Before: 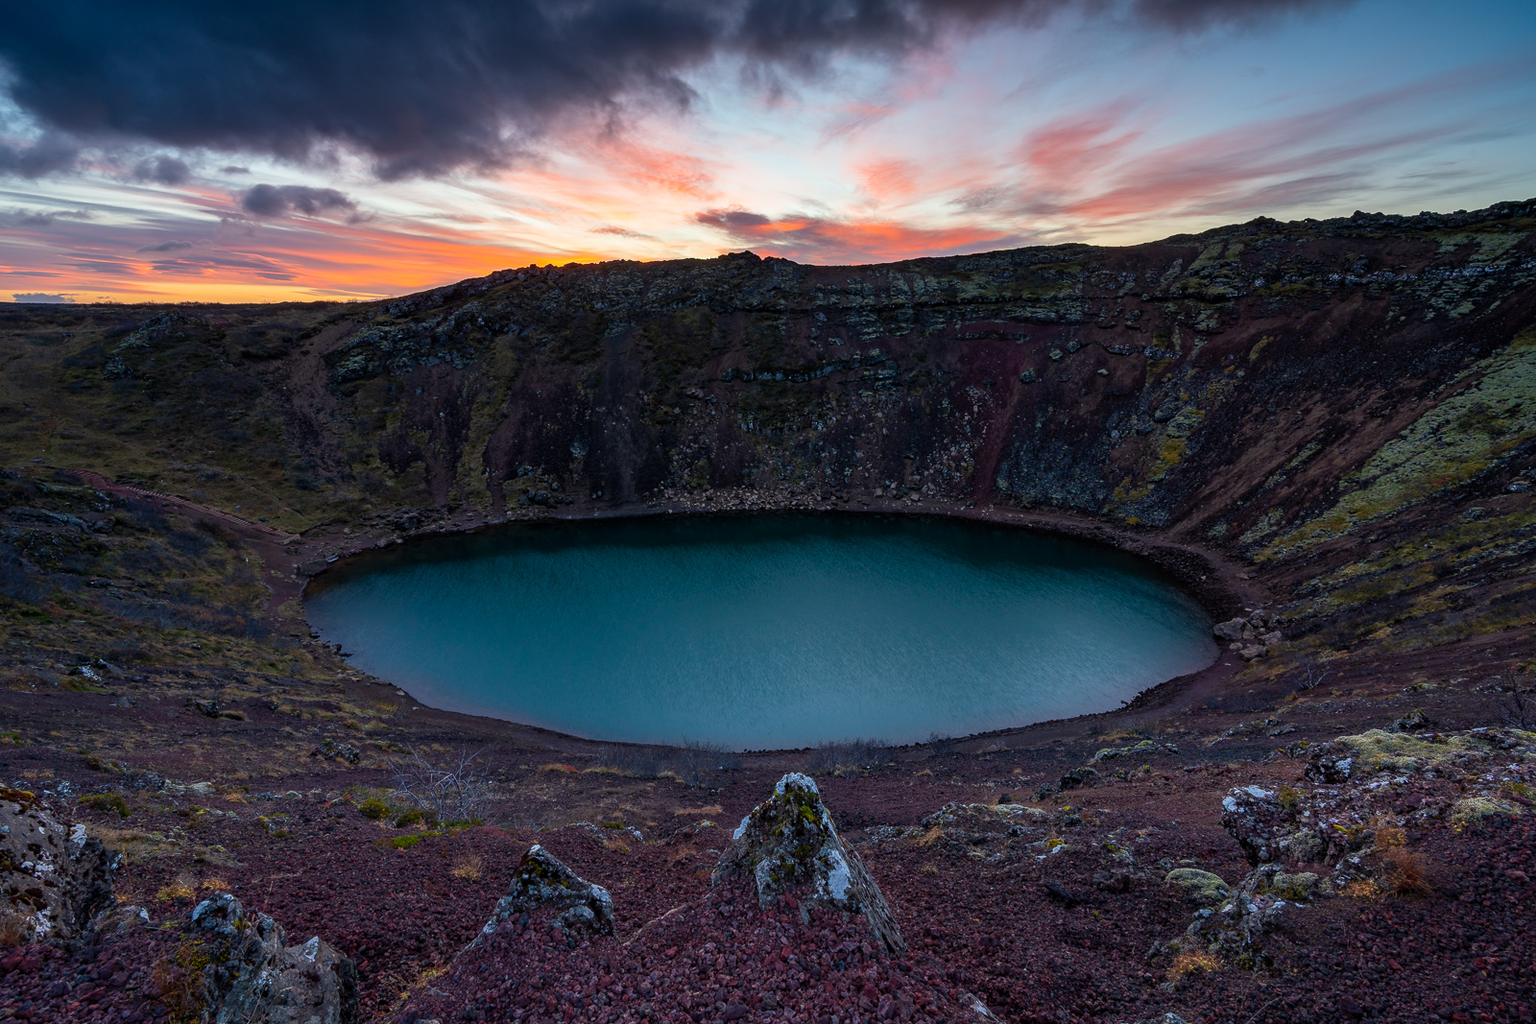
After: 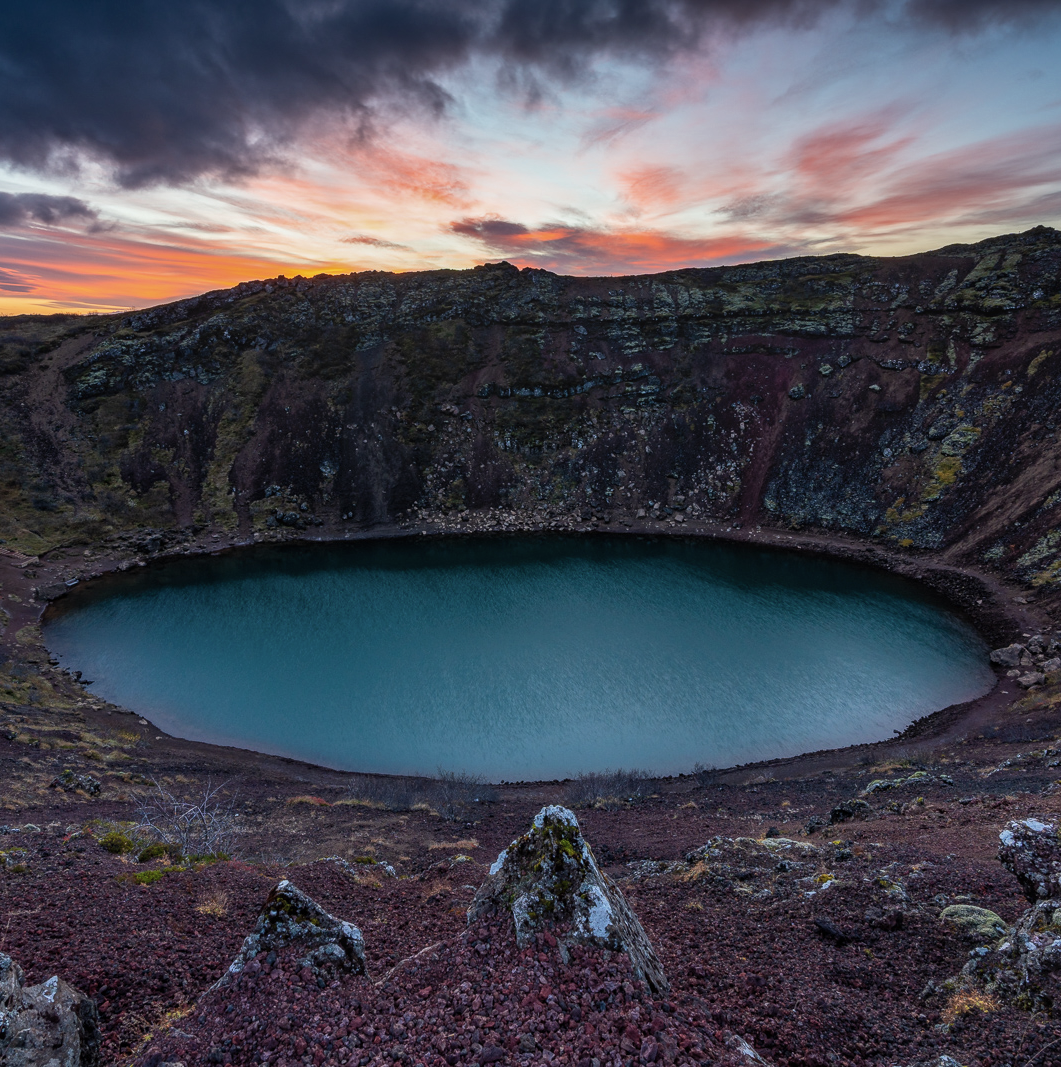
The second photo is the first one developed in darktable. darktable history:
crop: left 17.162%, right 16.465%
shadows and highlights: shadows 29.39, highlights -29.63, highlights color adjustment 49.4%, low approximation 0.01, soften with gaussian
local contrast: on, module defaults
contrast brightness saturation: contrast -0.066, brightness -0.034, saturation -0.108
